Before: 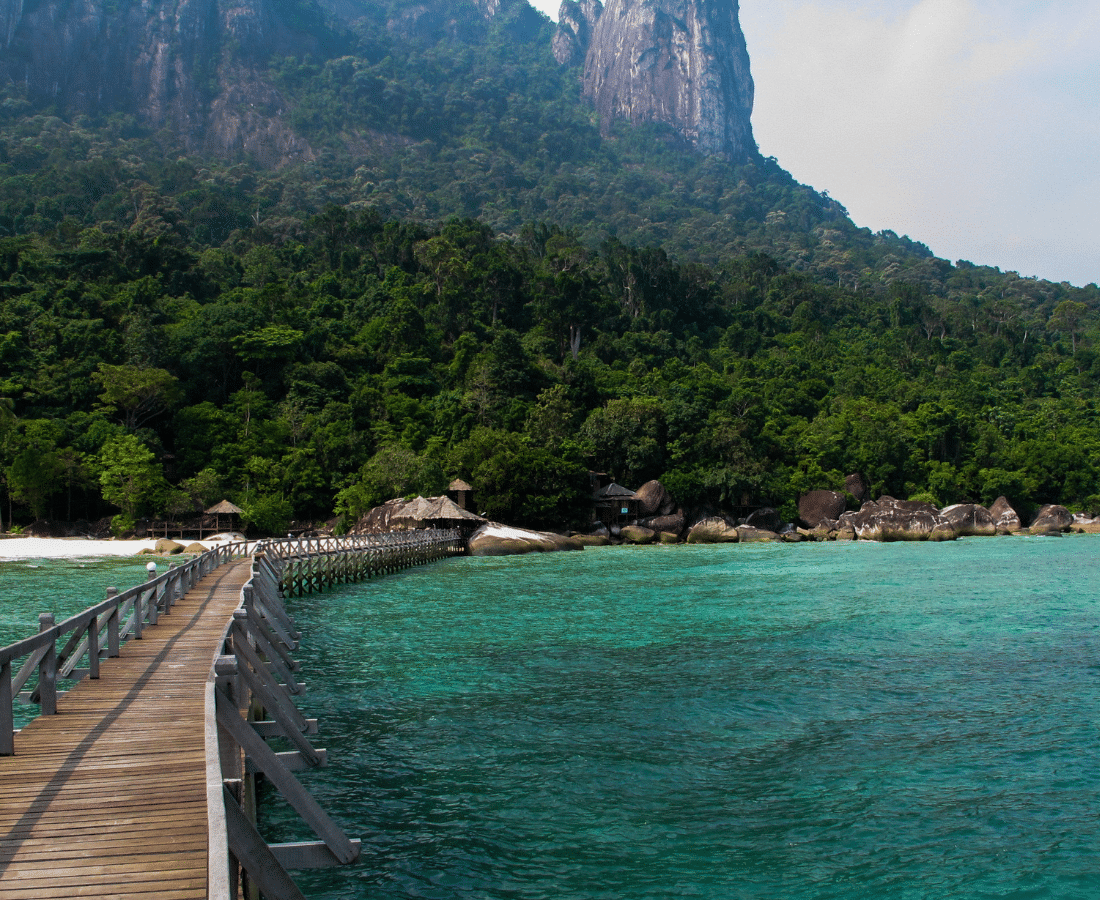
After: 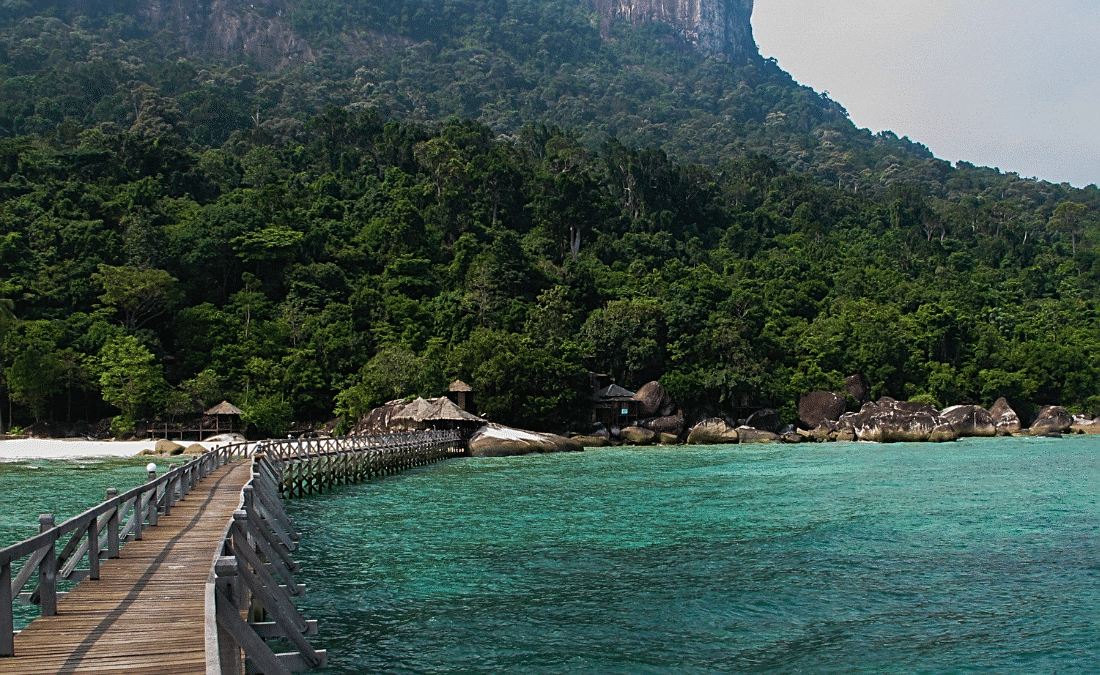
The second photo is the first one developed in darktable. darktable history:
sharpen: on, module defaults
contrast brightness saturation: contrast -0.072, brightness -0.032, saturation -0.112
local contrast: mode bilateral grid, contrast 19, coarseness 51, detail 119%, midtone range 0.2
crop: top 11.033%, bottom 13.914%
